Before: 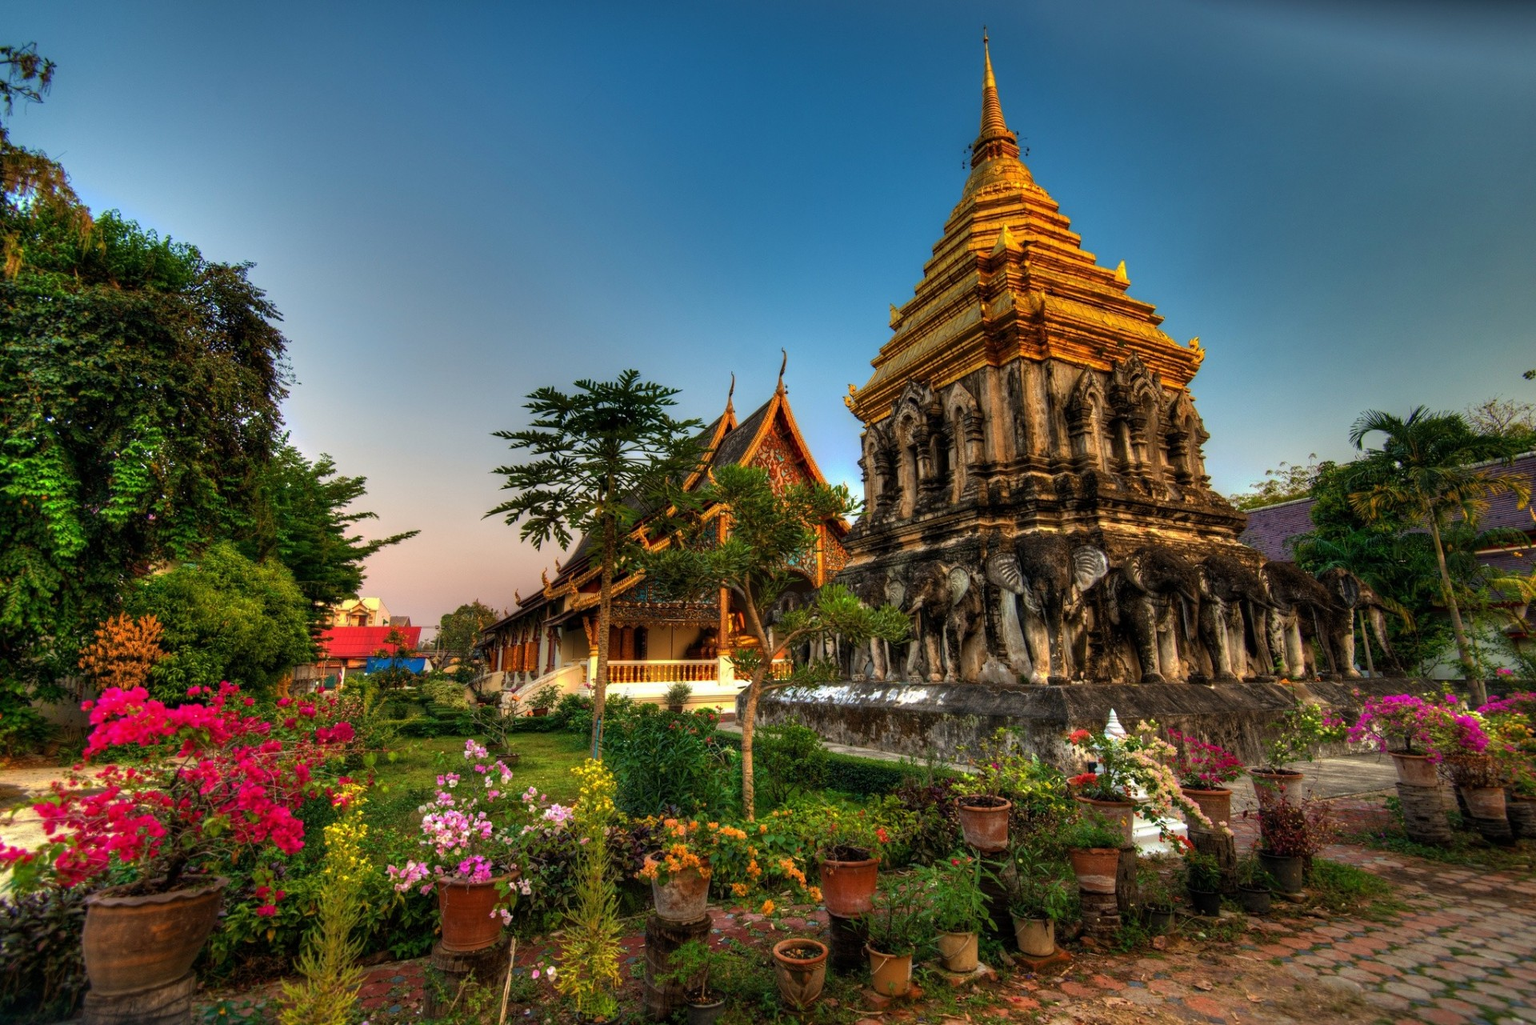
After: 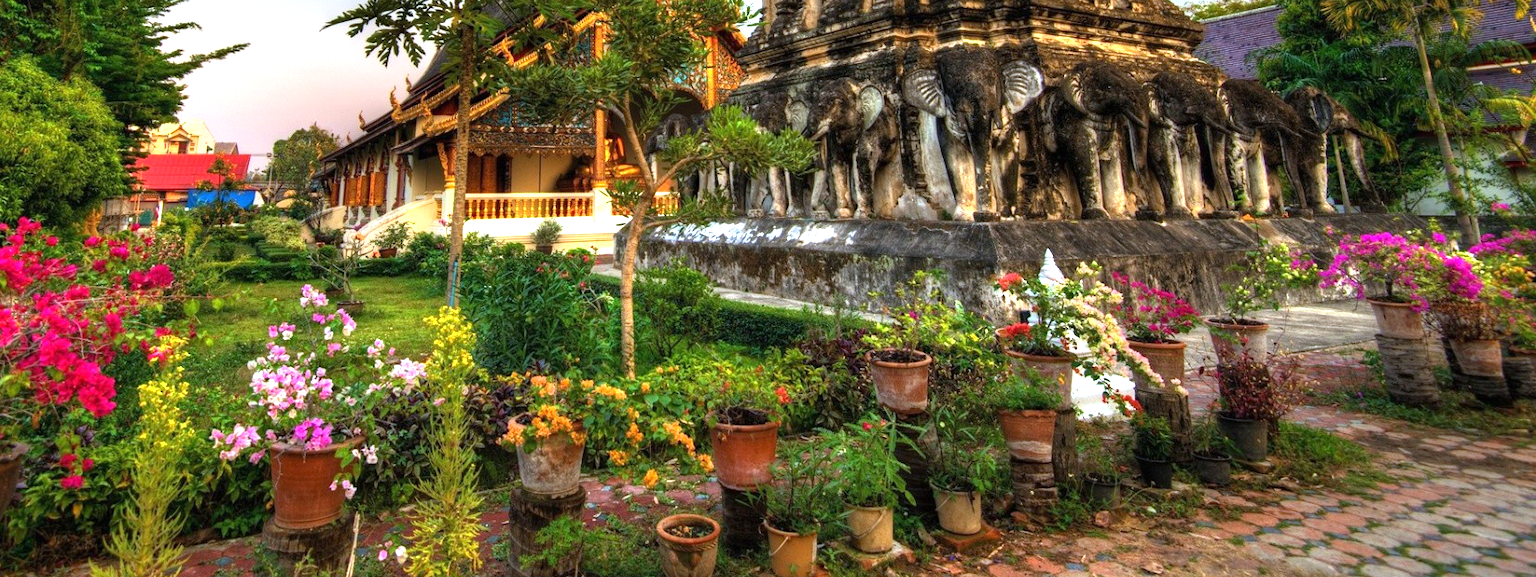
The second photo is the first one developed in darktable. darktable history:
white balance: red 0.931, blue 1.11
exposure: black level correction 0, exposure 1 EV, compensate exposure bias true, compensate highlight preservation false
crop and rotate: left 13.306%, top 48.129%, bottom 2.928%
